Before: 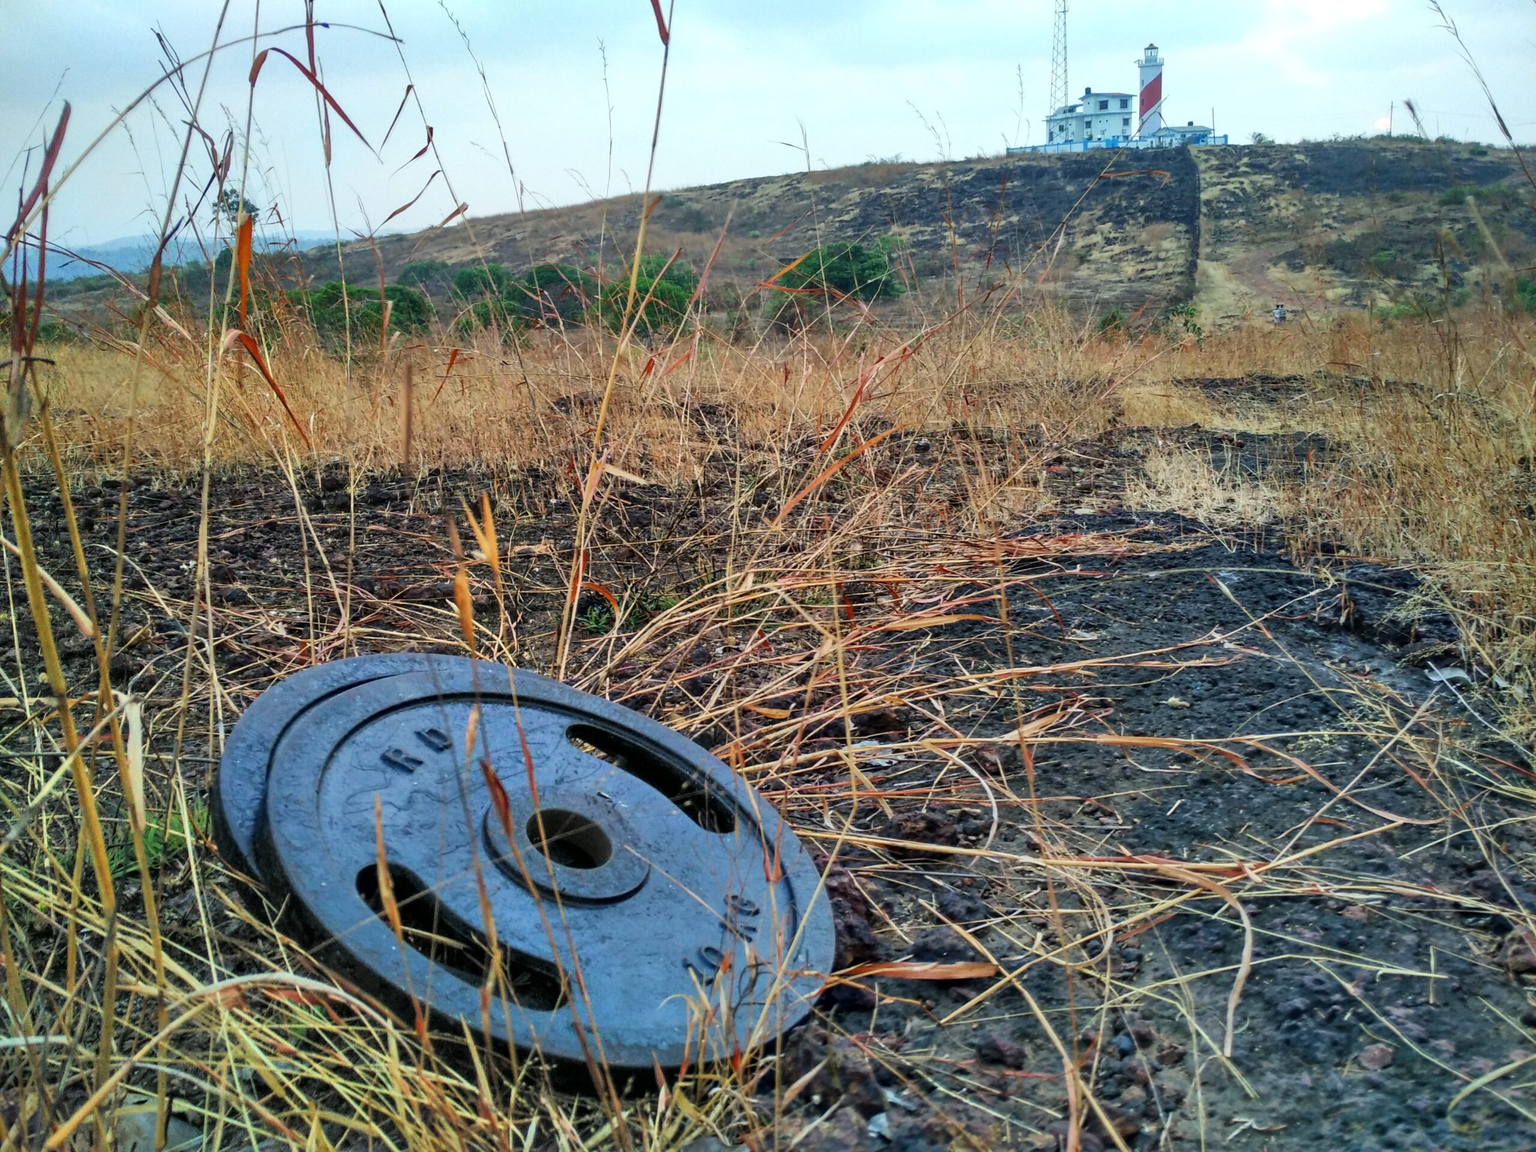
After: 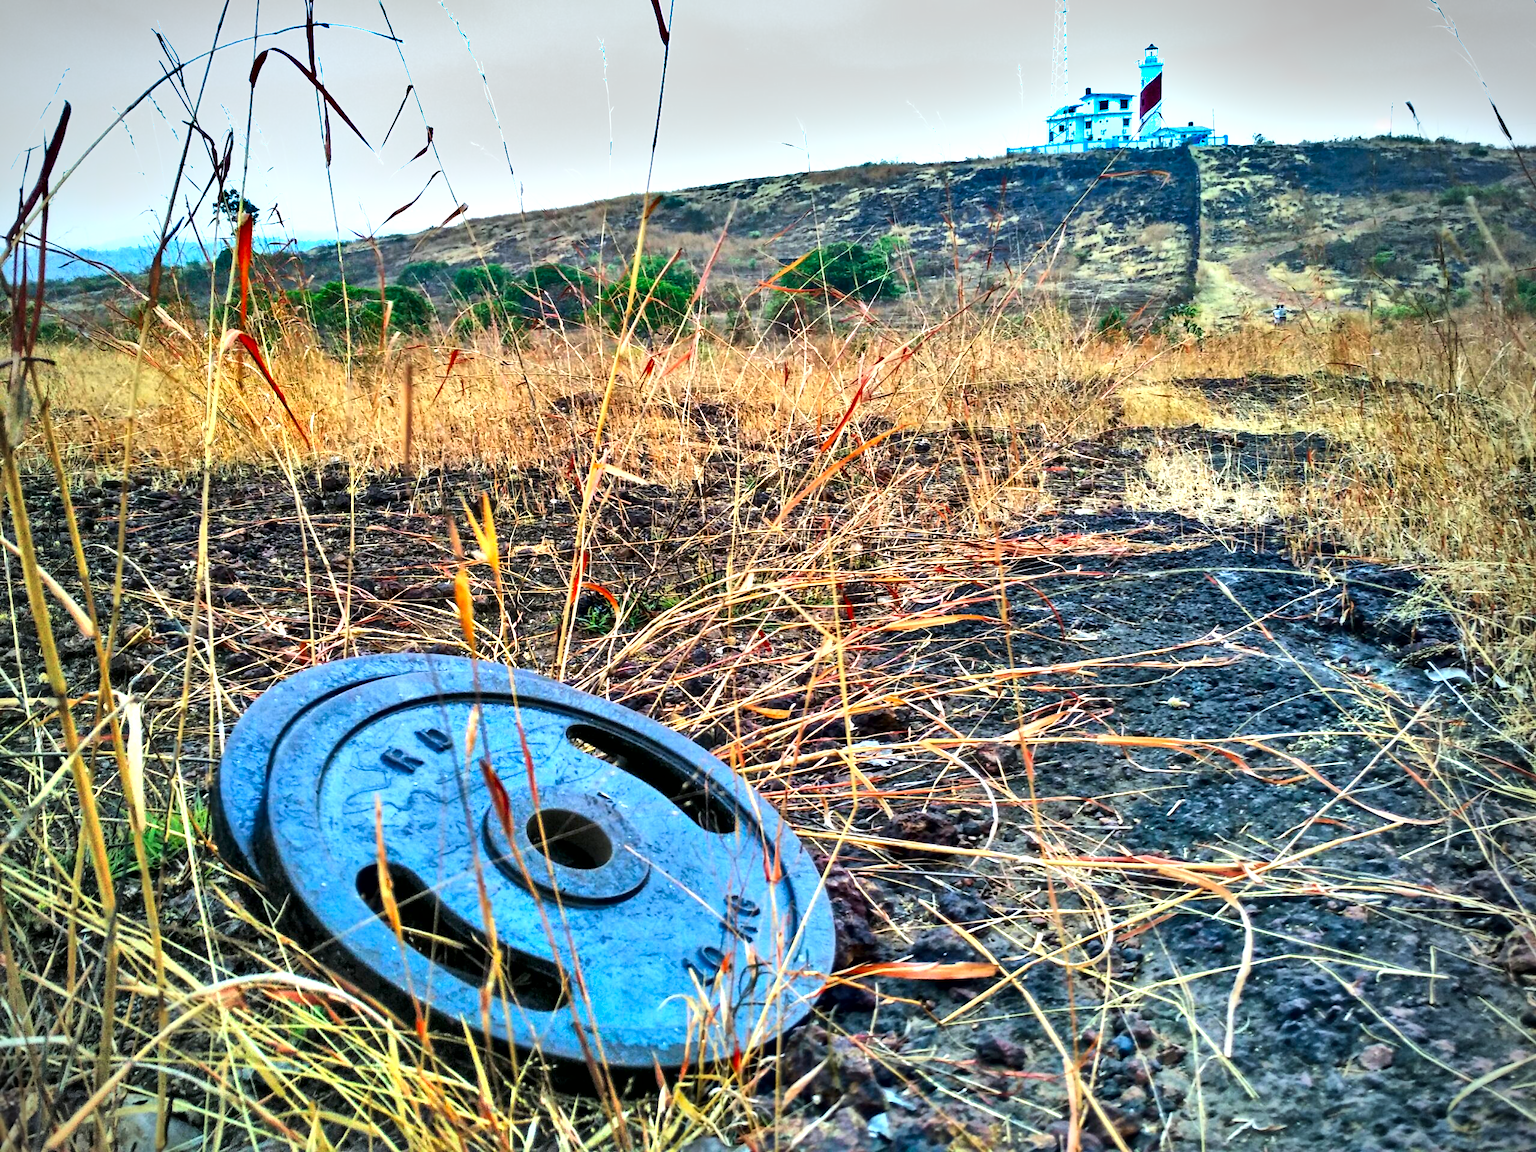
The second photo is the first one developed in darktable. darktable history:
tone equalizer: -8 EV -0.417 EV, -7 EV -0.389 EV, -6 EV -0.333 EV, -5 EV -0.222 EV, -3 EV 0.222 EV, -2 EV 0.333 EV, -1 EV 0.389 EV, +0 EV 0.417 EV, edges refinement/feathering 500, mask exposure compensation -1.57 EV, preserve details no
exposure: black level correction 0, exposure 0.7 EV, compensate exposure bias true, compensate highlight preservation false
shadows and highlights: shadows 60, soften with gaussian
vignetting: on, module defaults
white balance: red 0.988, blue 1.017
contrast brightness saturation: contrast 0.09, saturation 0.28
color correction: saturation 1.1
local contrast: mode bilateral grid, contrast 20, coarseness 50, detail 141%, midtone range 0.2
